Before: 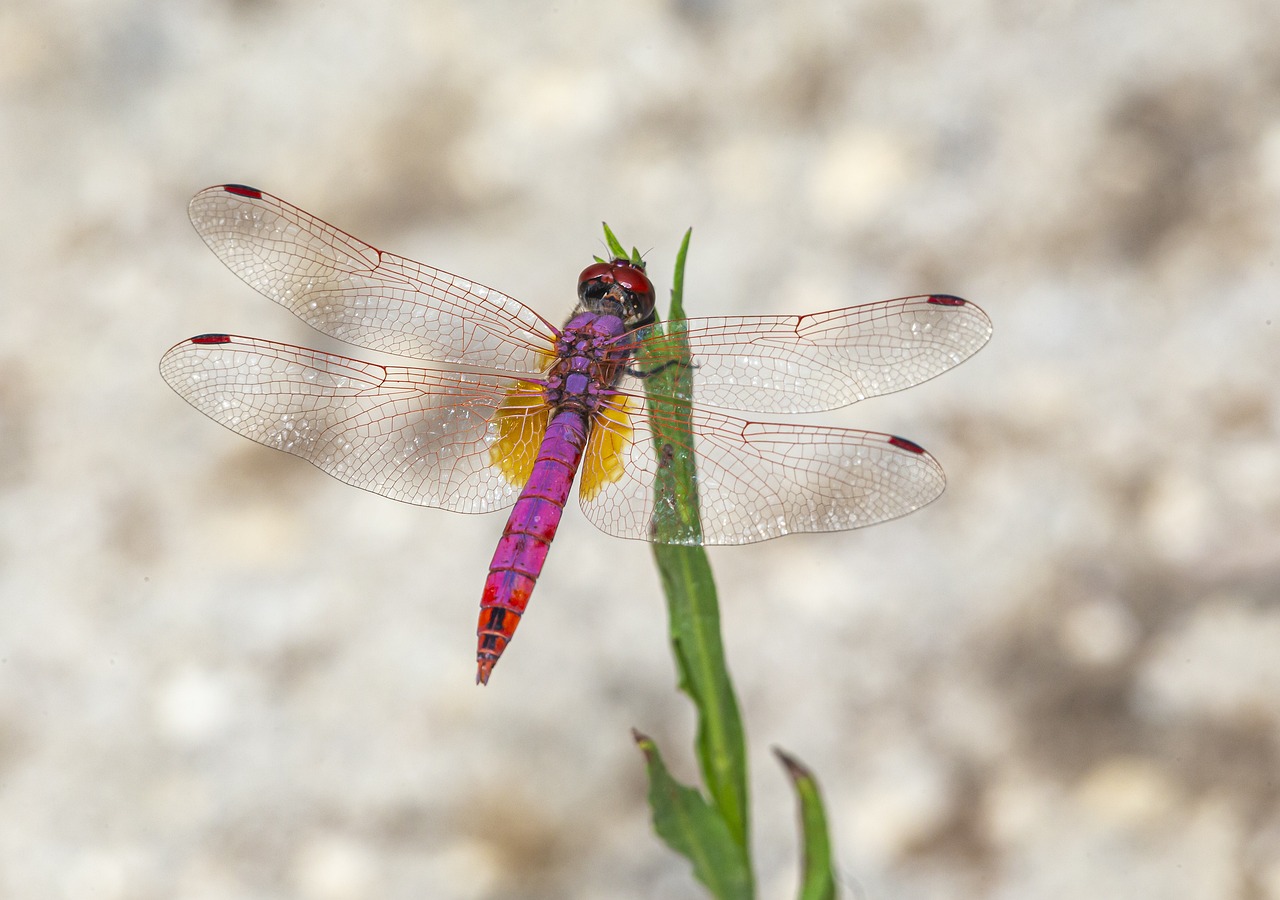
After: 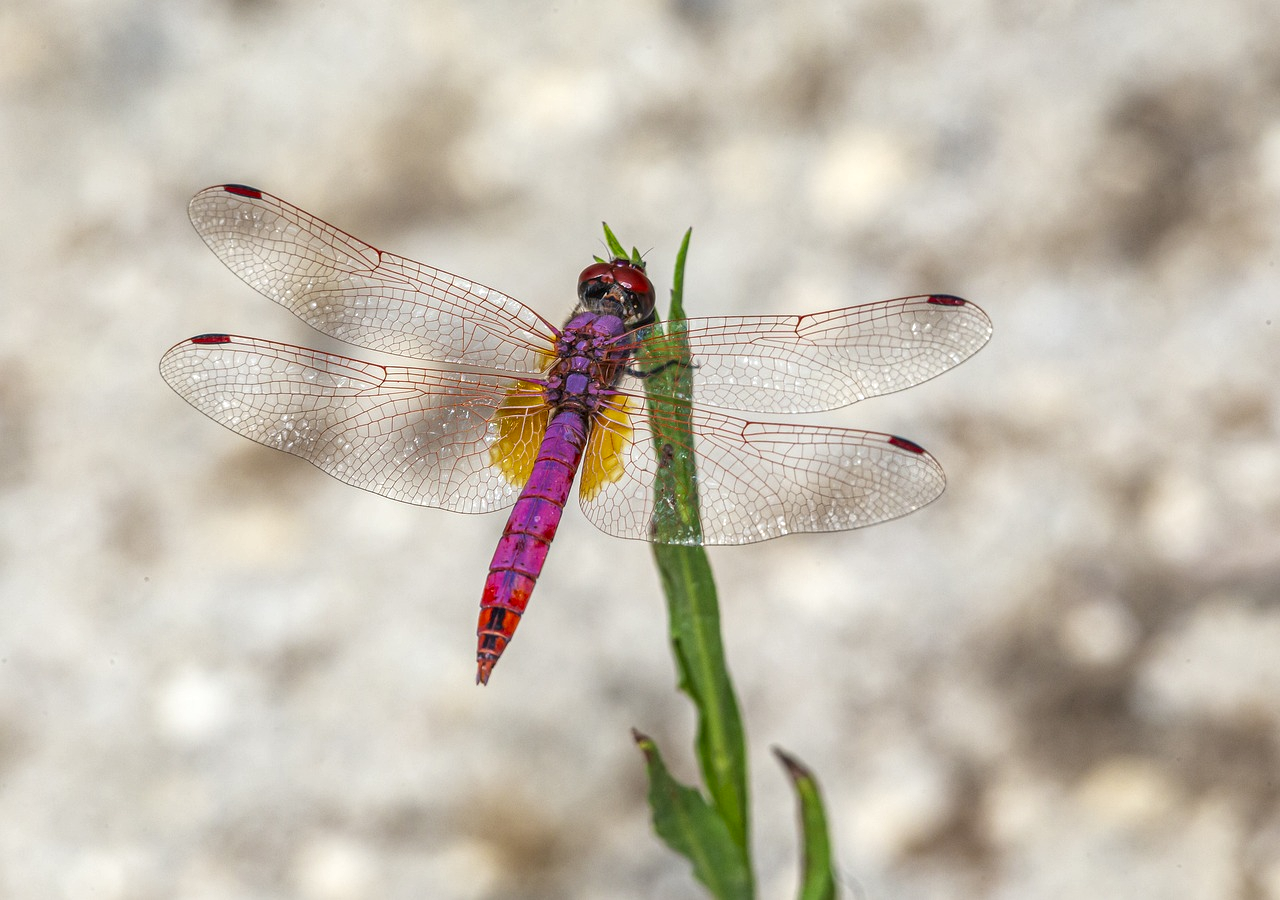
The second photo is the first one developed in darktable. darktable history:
contrast brightness saturation: contrast 0.03, brightness -0.04
local contrast: on, module defaults
